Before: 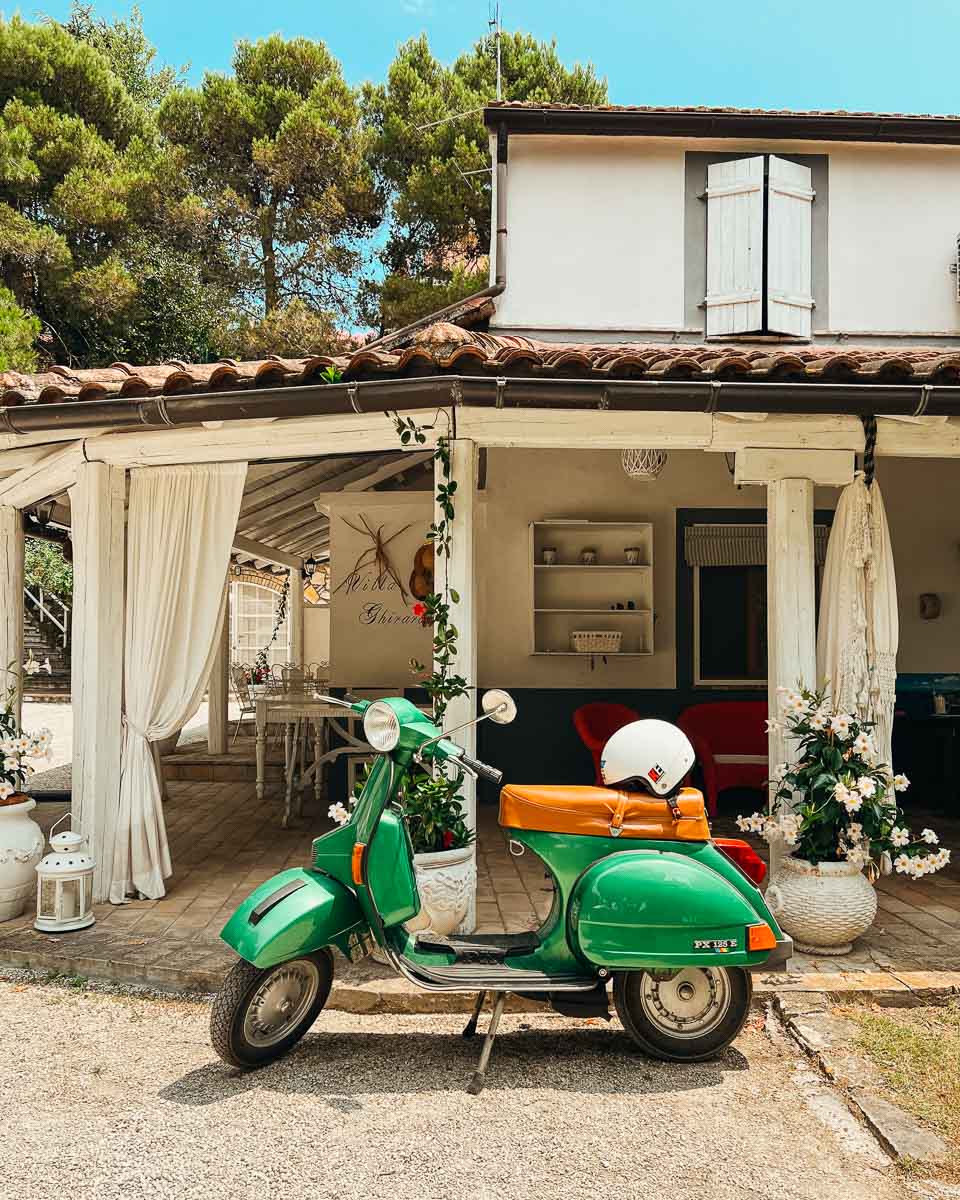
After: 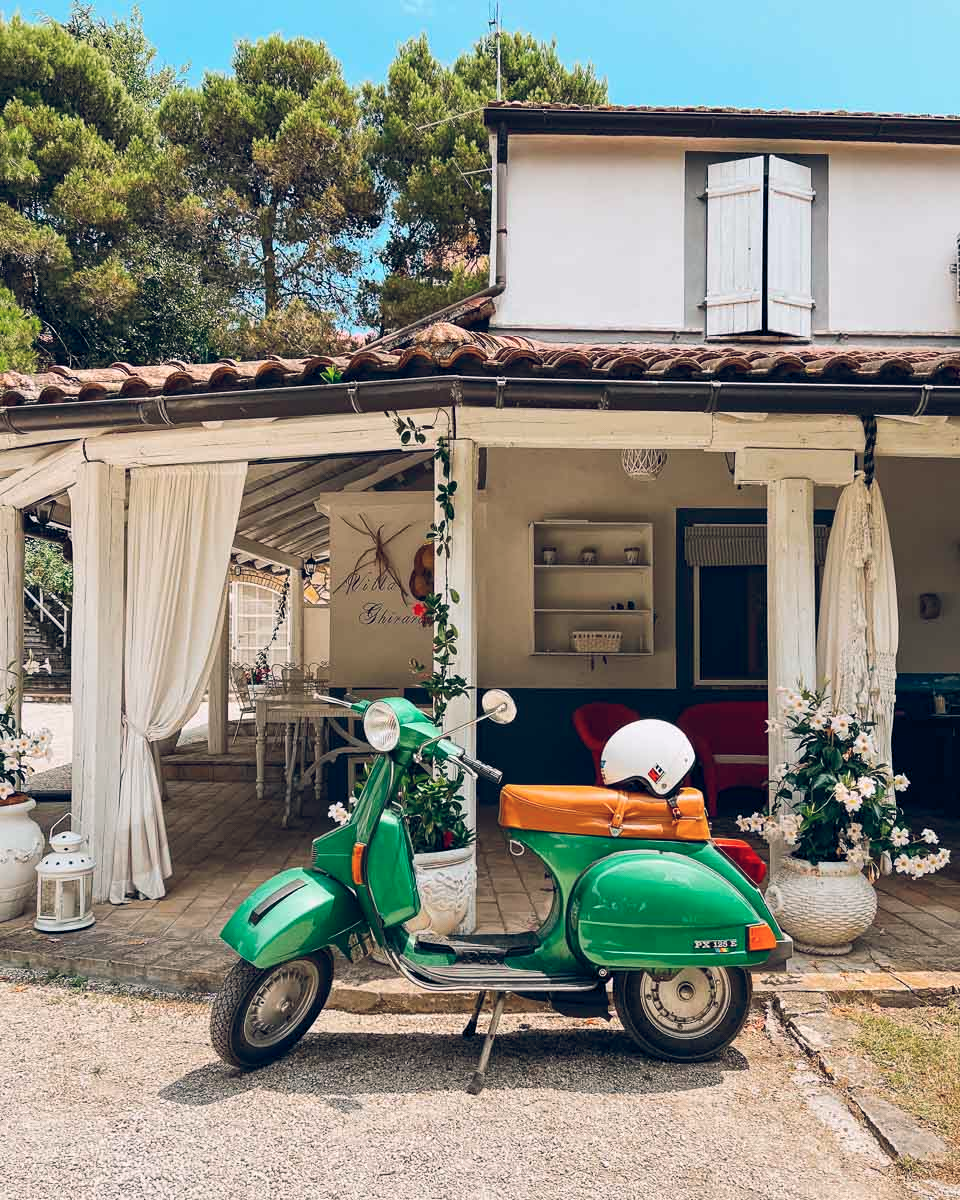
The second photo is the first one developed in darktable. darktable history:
color calibration: x 0.37, y 0.382, temperature 4313.32 K
color balance rgb: shadows lift › hue 87.51°, highlights gain › chroma 3.21%, highlights gain › hue 55.1°, global offset › chroma 0.15%, global offset › hue 253.66°, linear chroma grading › global chroma 0.5%
